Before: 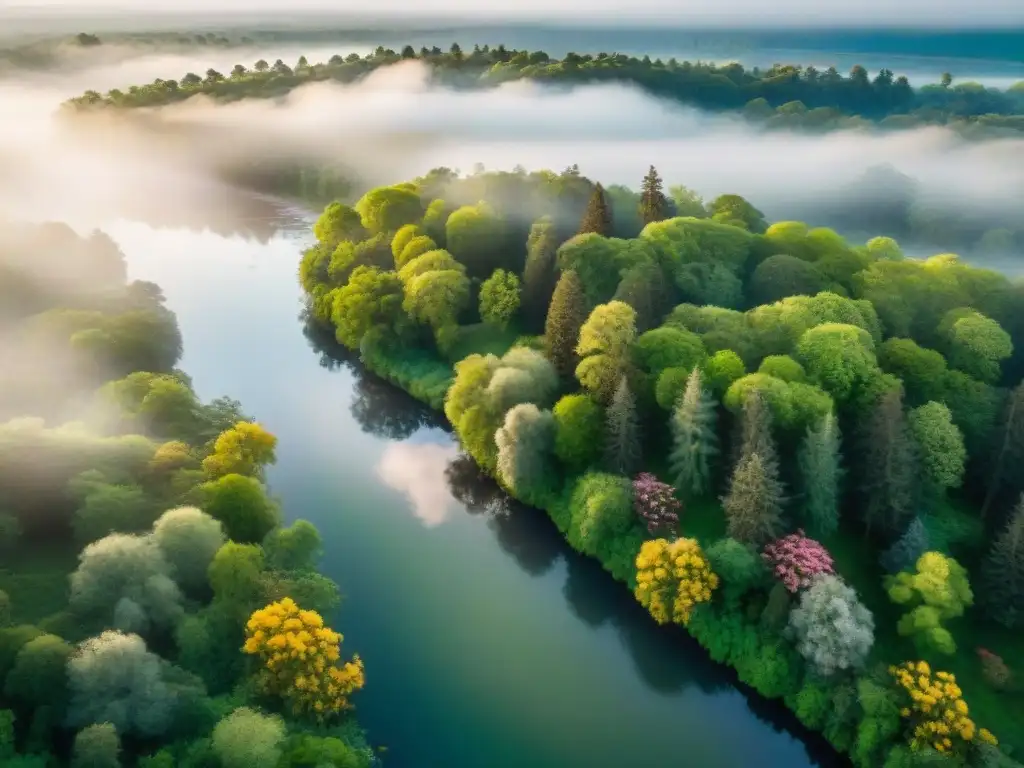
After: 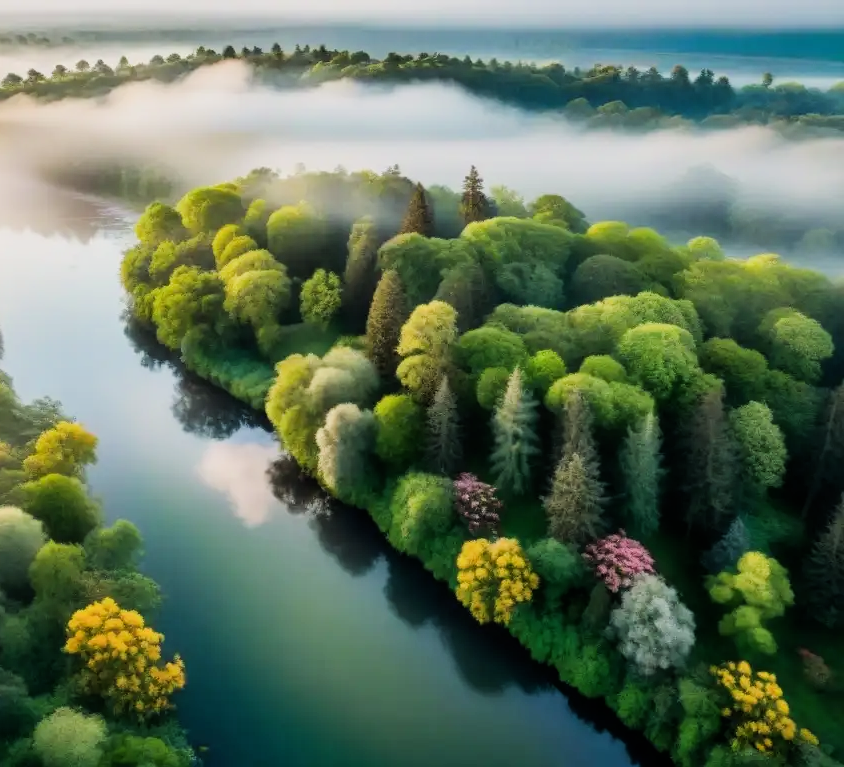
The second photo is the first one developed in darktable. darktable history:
tone equalizer: -8 EV -0.455 EV, -7 EV -0.42 EV, -6 EV -0.33 EV, -5 EV -0.239 EV, -3 EV 0.207 EV, -2 EV 0.346 EV, -1 EV 0.378 EV, +0 EV 0.418 EV, edges refinement/feathering 500, mask exposure compensation -1.57 EV, preserve details no
crop: left 17.518%, bottom 0.049%
filmic rgb: black relative exposure -8.14 EV, white relative exposure 3.78 EV, threshold 5.97 EV, hardness 4.47, enable highlight reconstruction true
